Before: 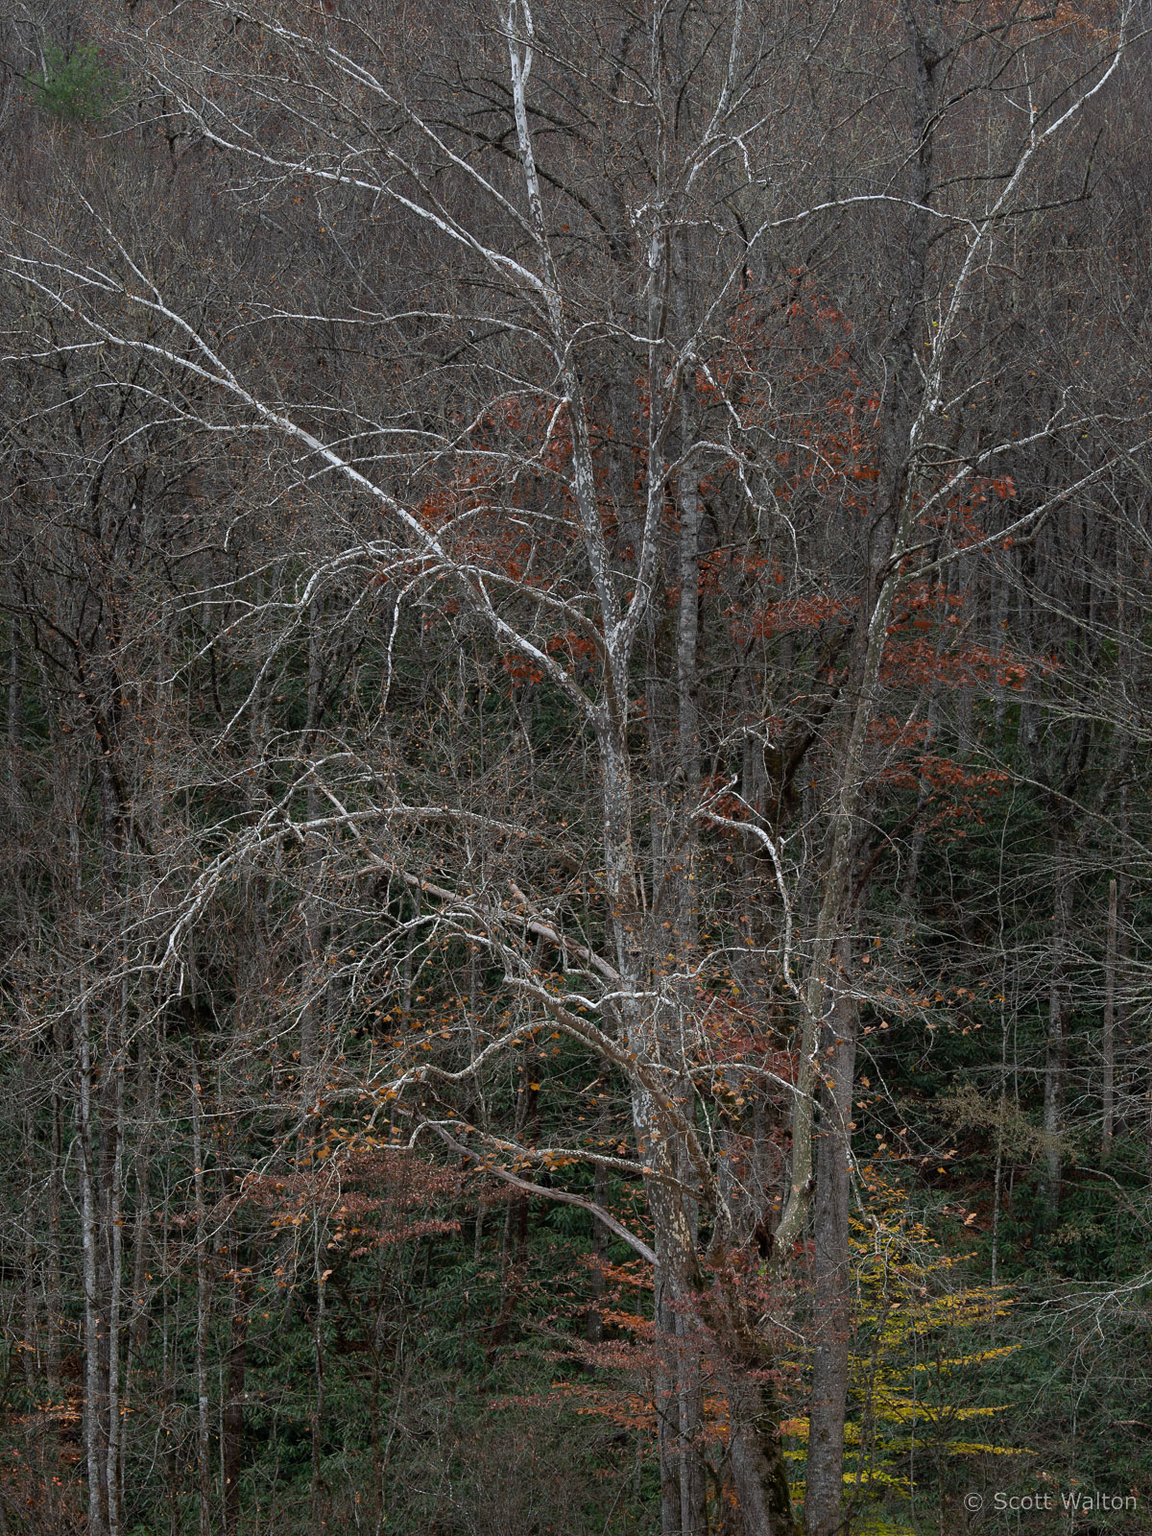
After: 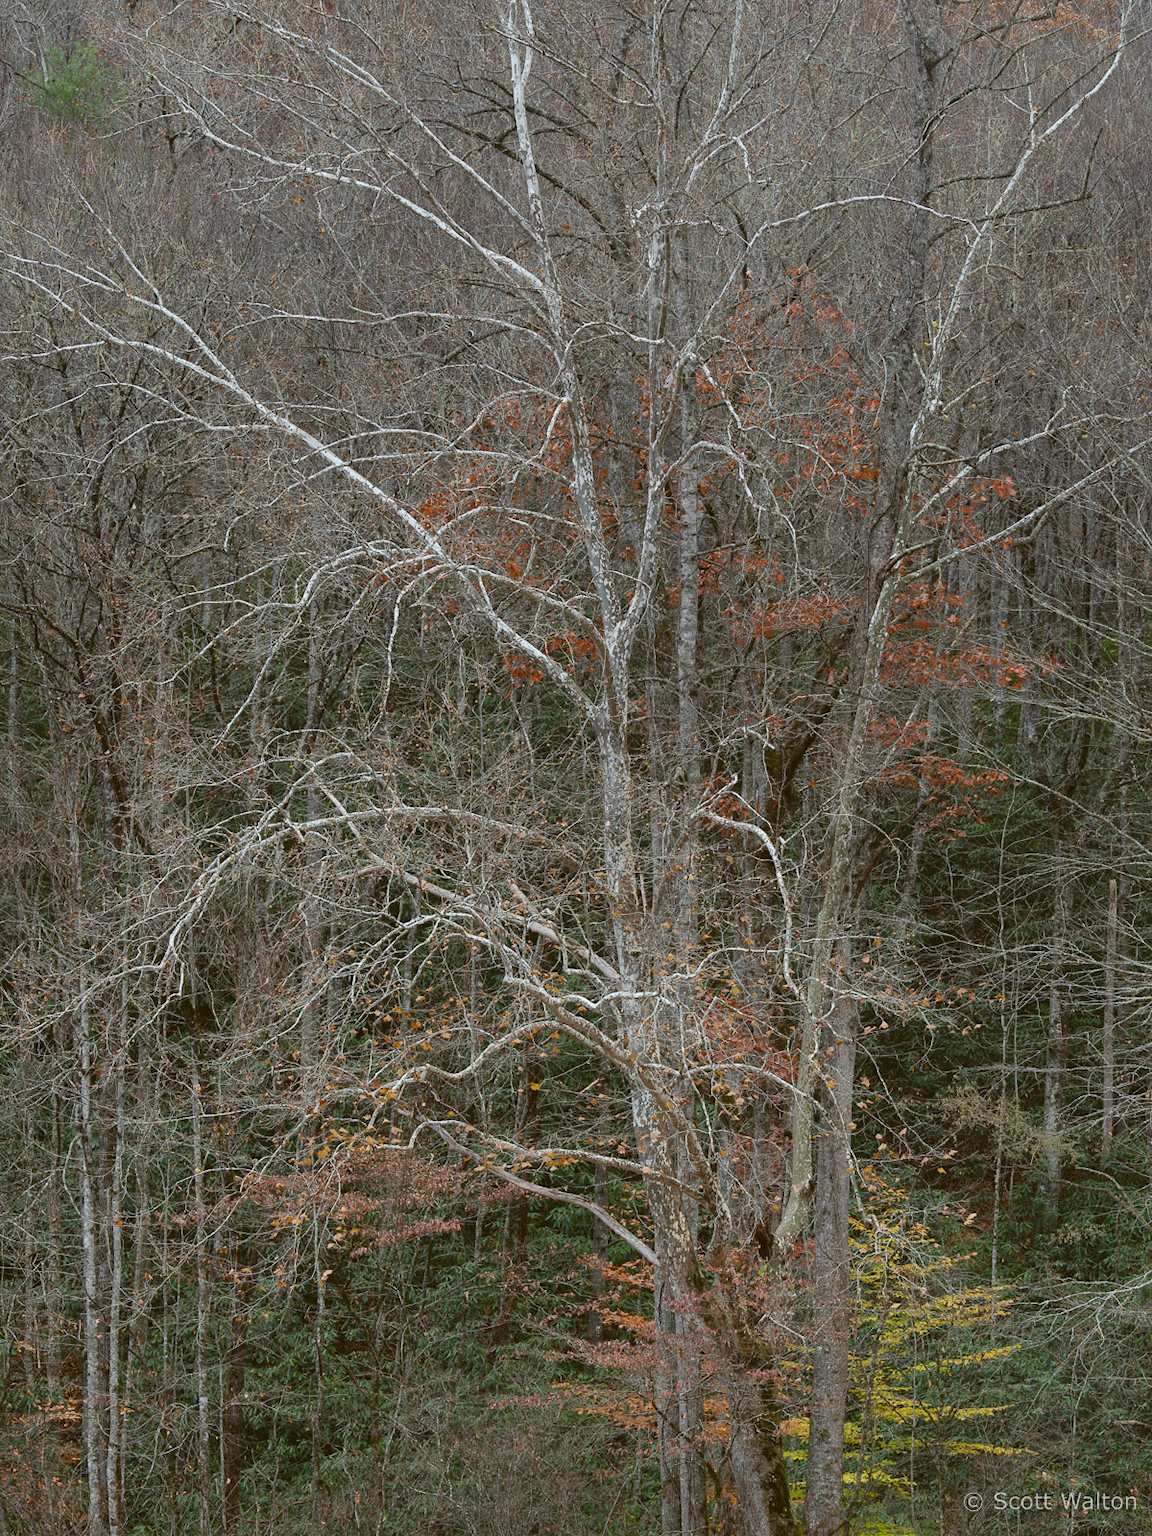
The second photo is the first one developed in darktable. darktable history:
base curve: curves: ch0 [(0, 0) (0.158, 0.273) (0.879, 0.895) (1, 1)], preserve colors none
color balance: lift [1.004, 1.002, 1.002, 0.998], gamma [1, 1.007, 1.002, 0.993], gain [1, 0.977, 1.013, 1.023], contrast -3.64%
